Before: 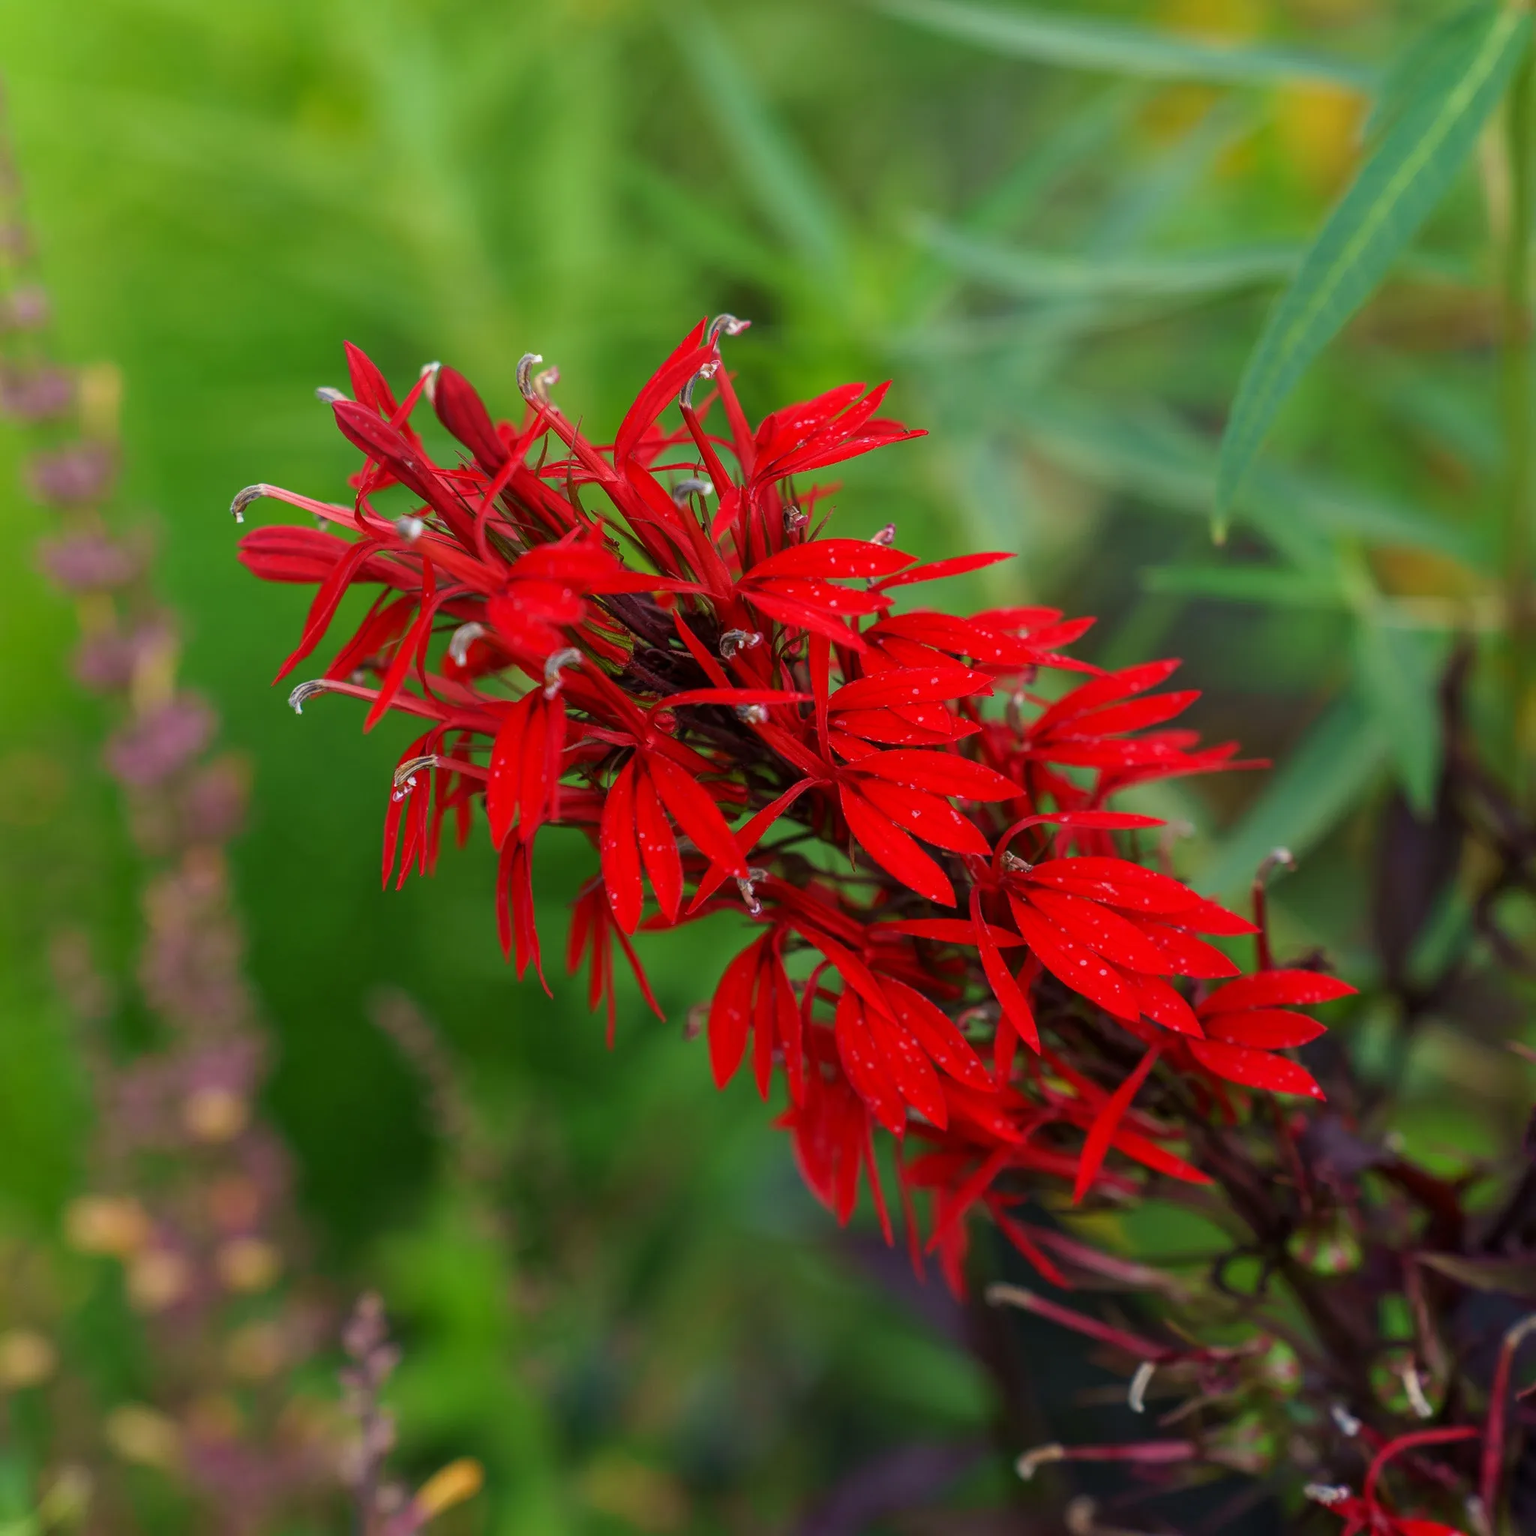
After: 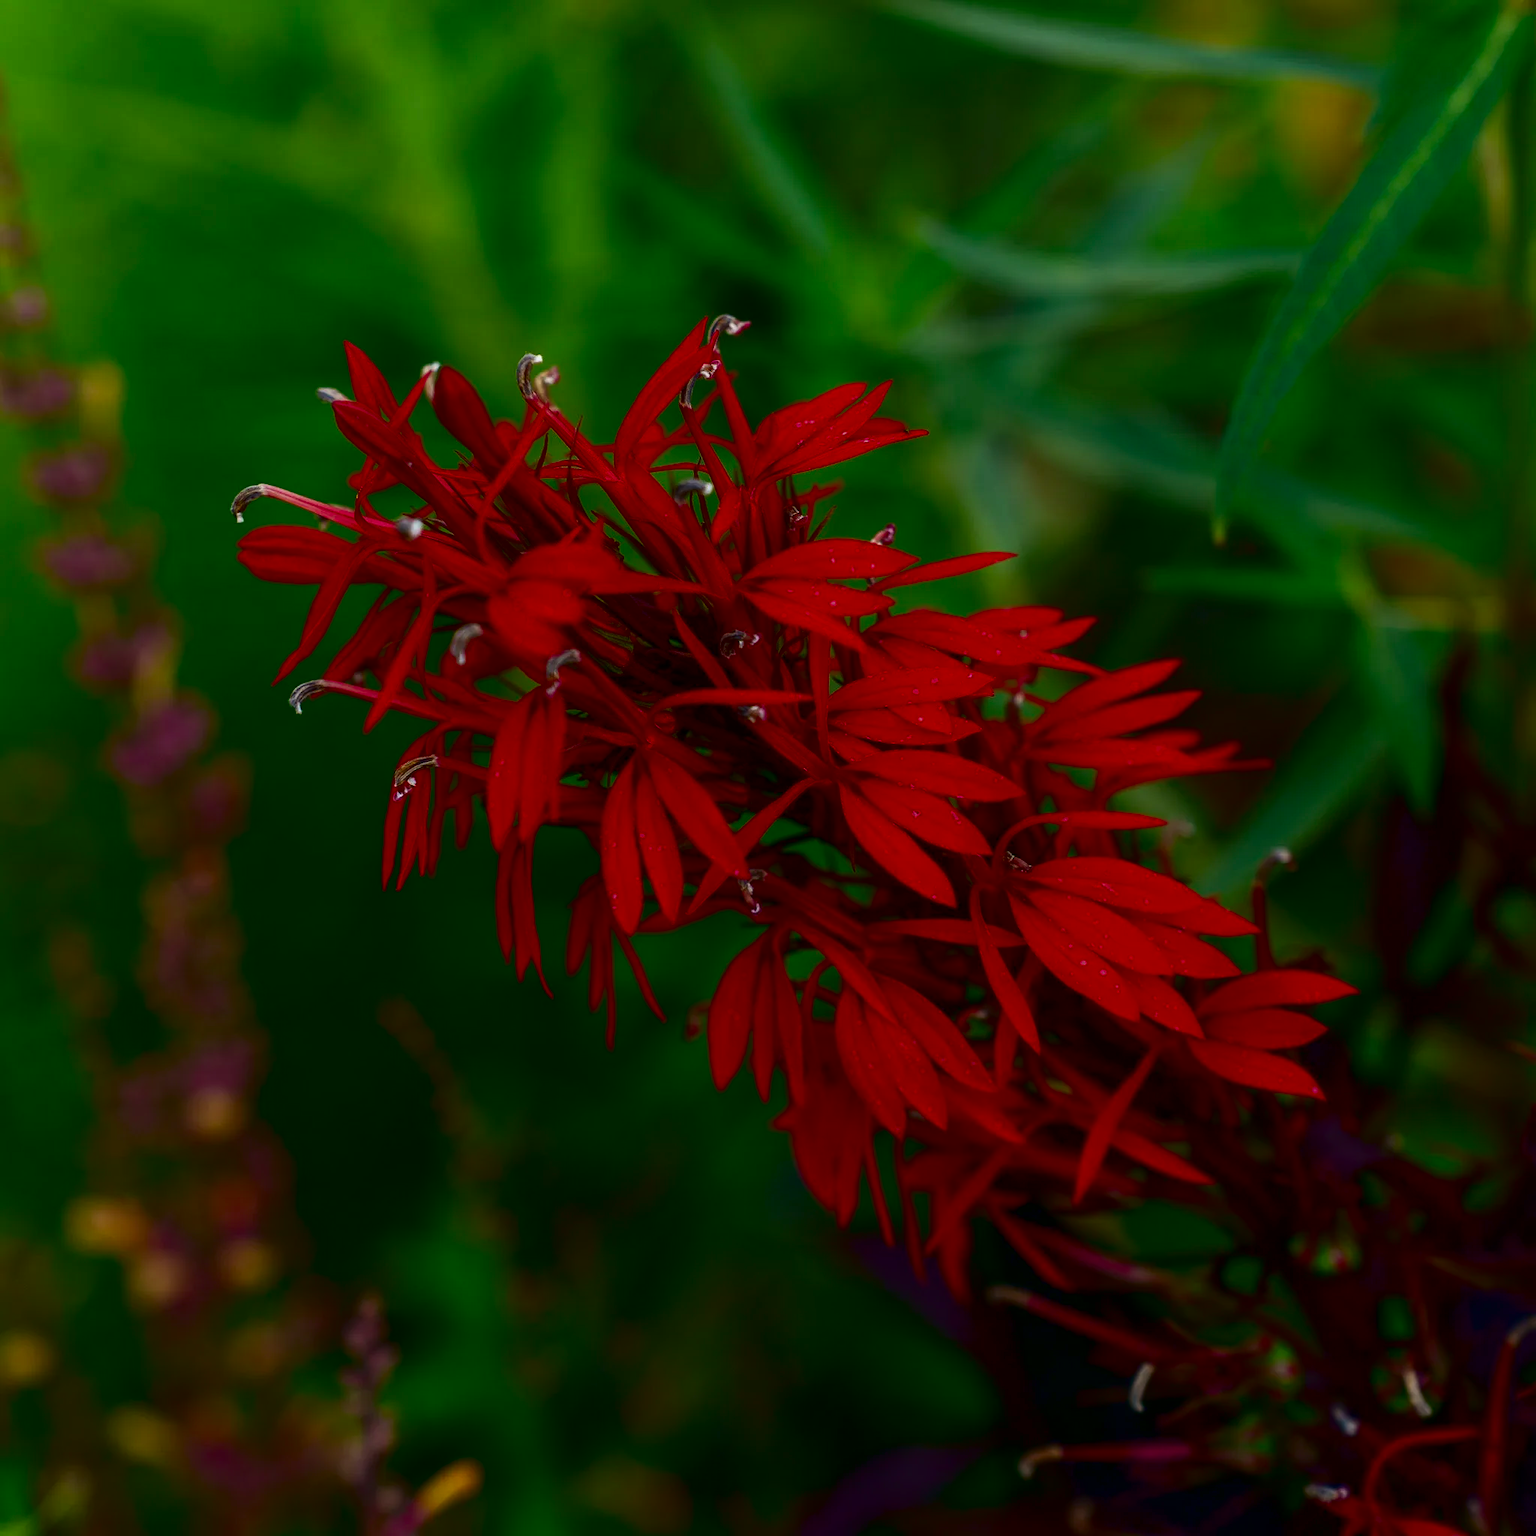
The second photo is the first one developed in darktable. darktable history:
color correction: highlights a* -0.182, highlights b* -0.124
contrast brightness saturation: contrast 0.09, brightness -0.59, saturation 0.17
